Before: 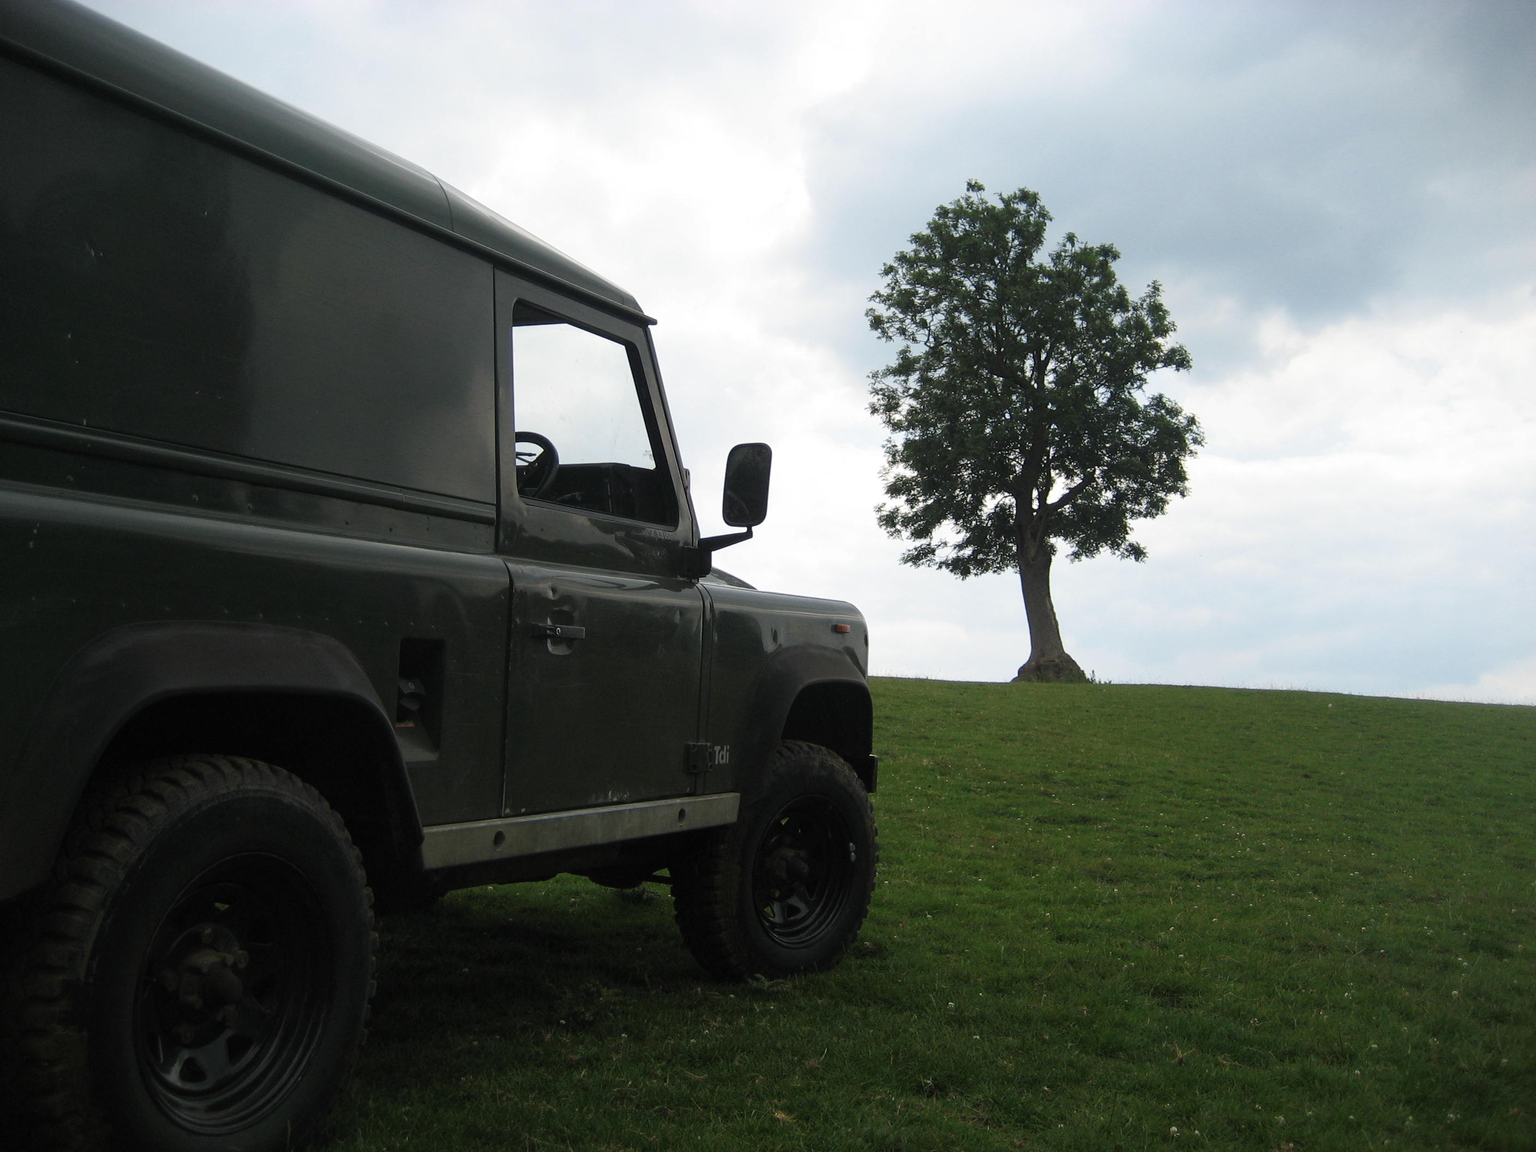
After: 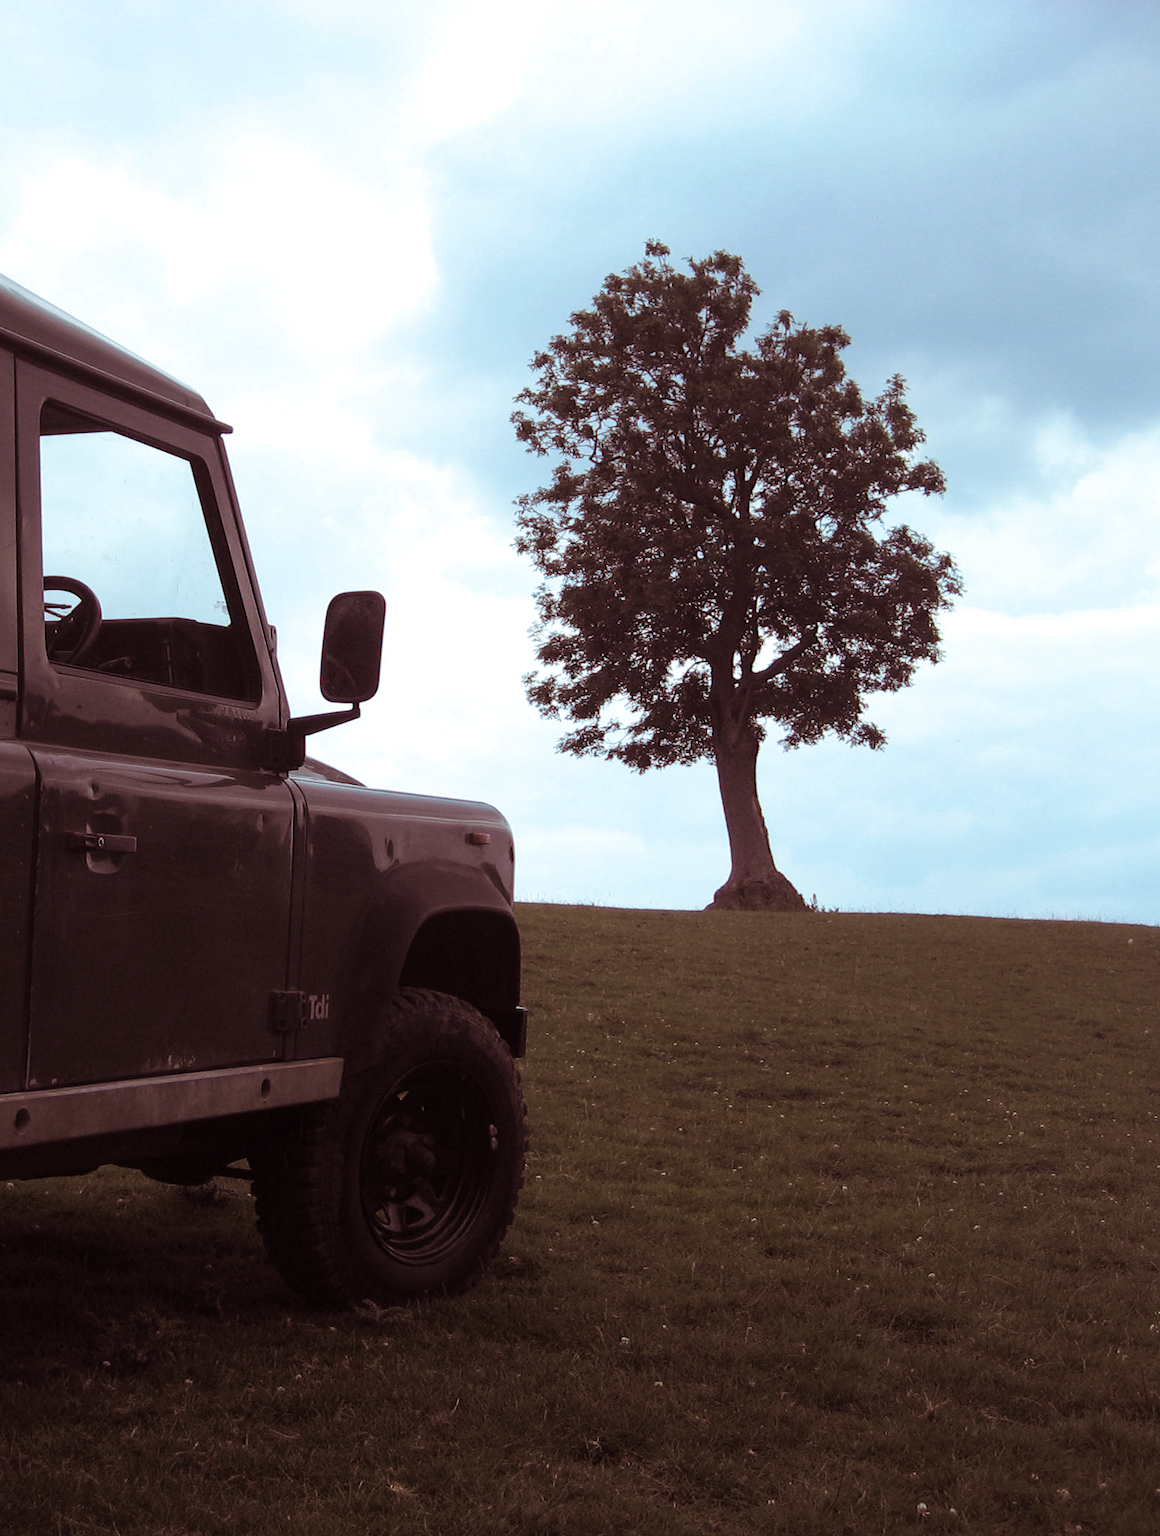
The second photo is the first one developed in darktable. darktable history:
split-toning: highlights › hue 180°
crop: left 31.458%, top 0%, right 11.876%
color correction: highlights a* -4.18, highlights b* -10.81
